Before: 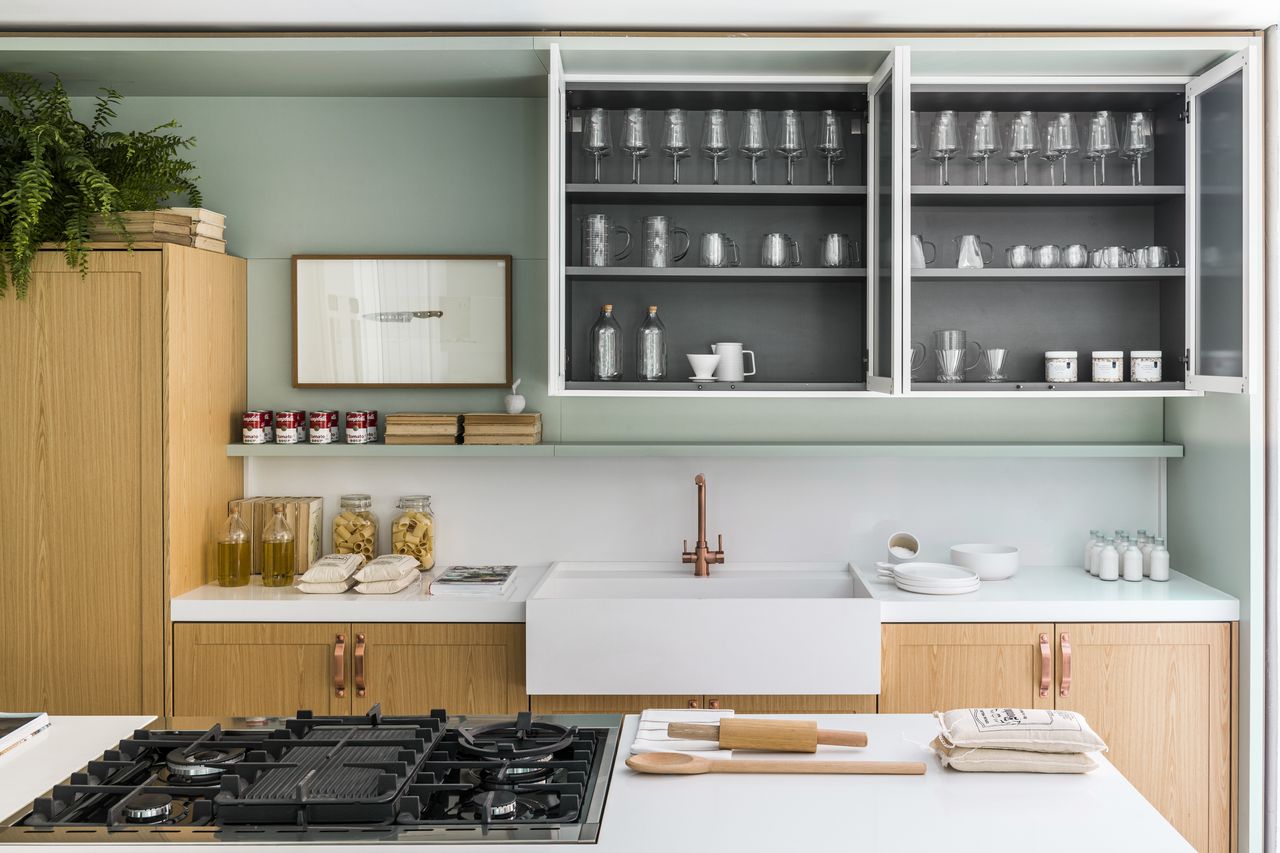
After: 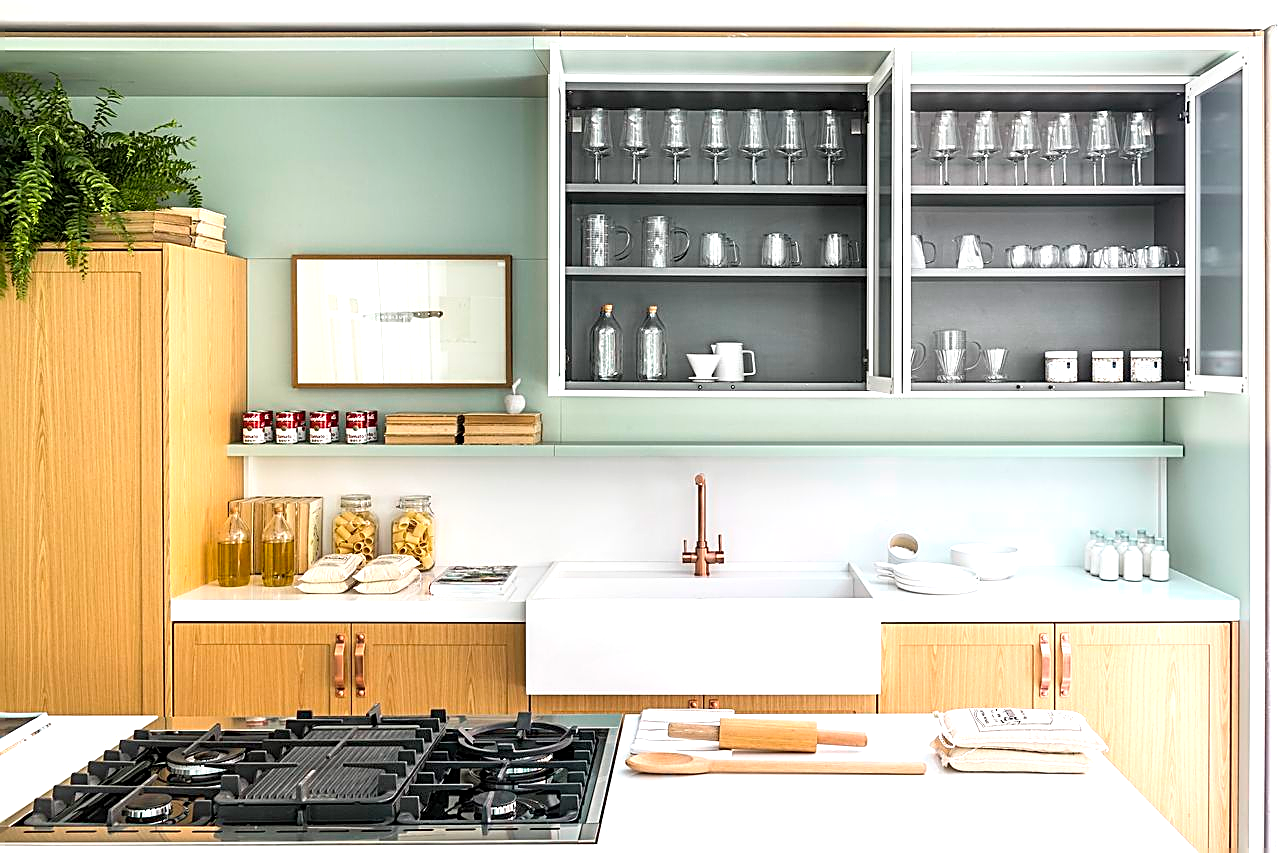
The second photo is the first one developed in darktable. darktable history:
contrast brightness saturation: contrast 0.027, brightness 0.066, saturation 0.132
sharpen: amount 0.91
exposure: exposure 0.726 EV, compensate highlight preservation false
